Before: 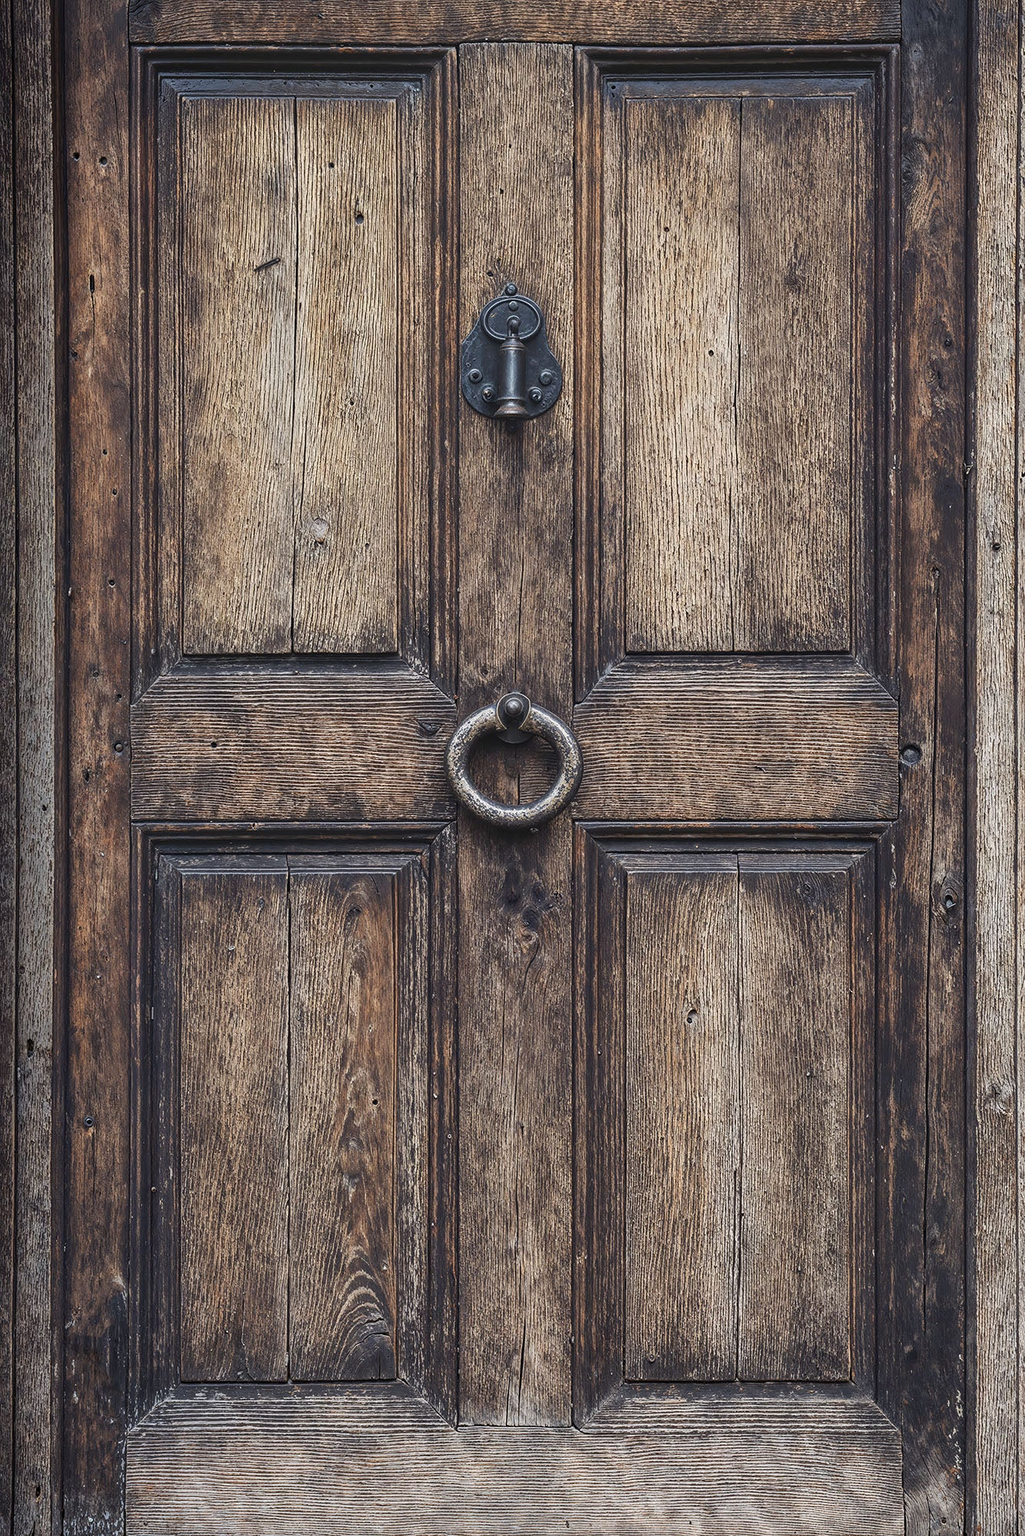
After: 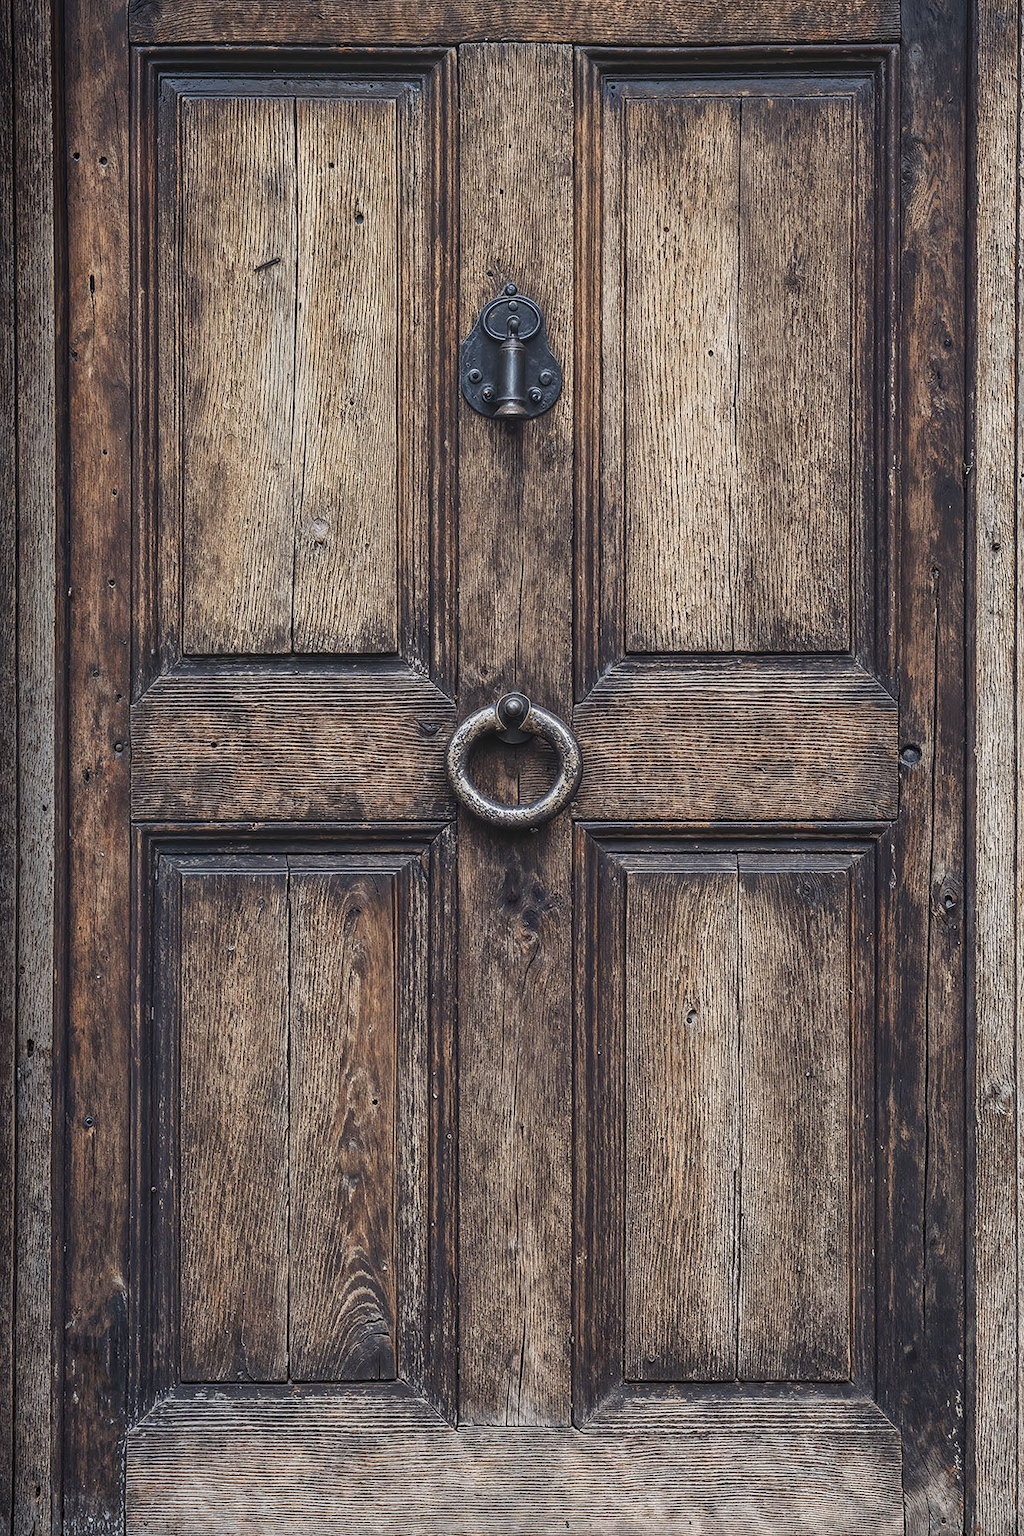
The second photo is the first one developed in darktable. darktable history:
local contrast: mode bilateral grid, contrast 20, coarseness 49, detail 101%, midtone range 0.2
